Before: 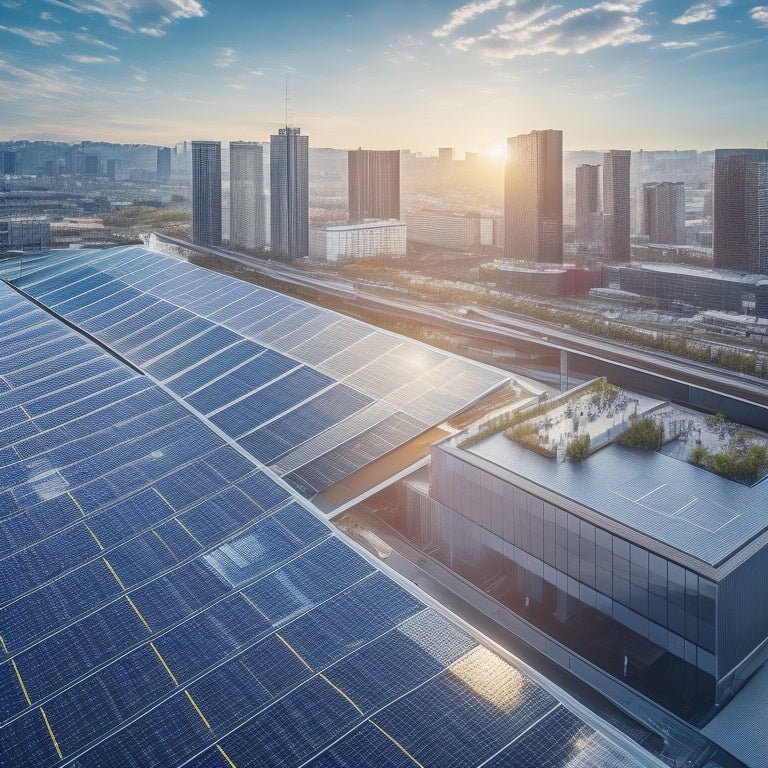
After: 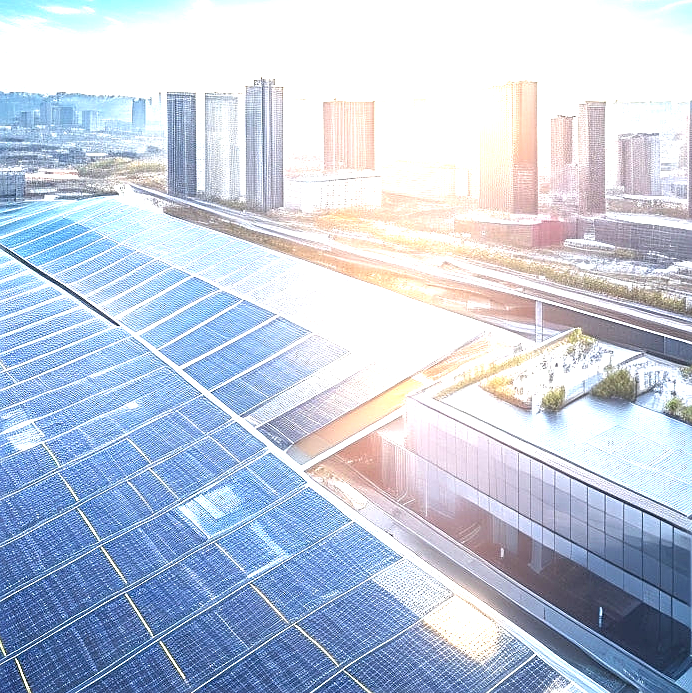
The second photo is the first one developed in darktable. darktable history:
tone equalizer: -8 EV -0.729 EV, -7 EV -0.696 EV, -6 EV -0.592 EV, -5 EV -0.421 EV, -3 EV 0.401 EV, -2 EV 0.6 EV, -1 EV 0.682 EV, +0 EV 0.727 EV
base curve: curves: ch0 [(0, 0) (0.472, 0.455) (1, 1)], preserve colors none
crop: left 3.334%, top 6.4%, right 6.524%, bottom 3.251%
exposure: black level correction 0, exposure 1 EV, compensate highlight preservation false
sharpen: on, module defaults
